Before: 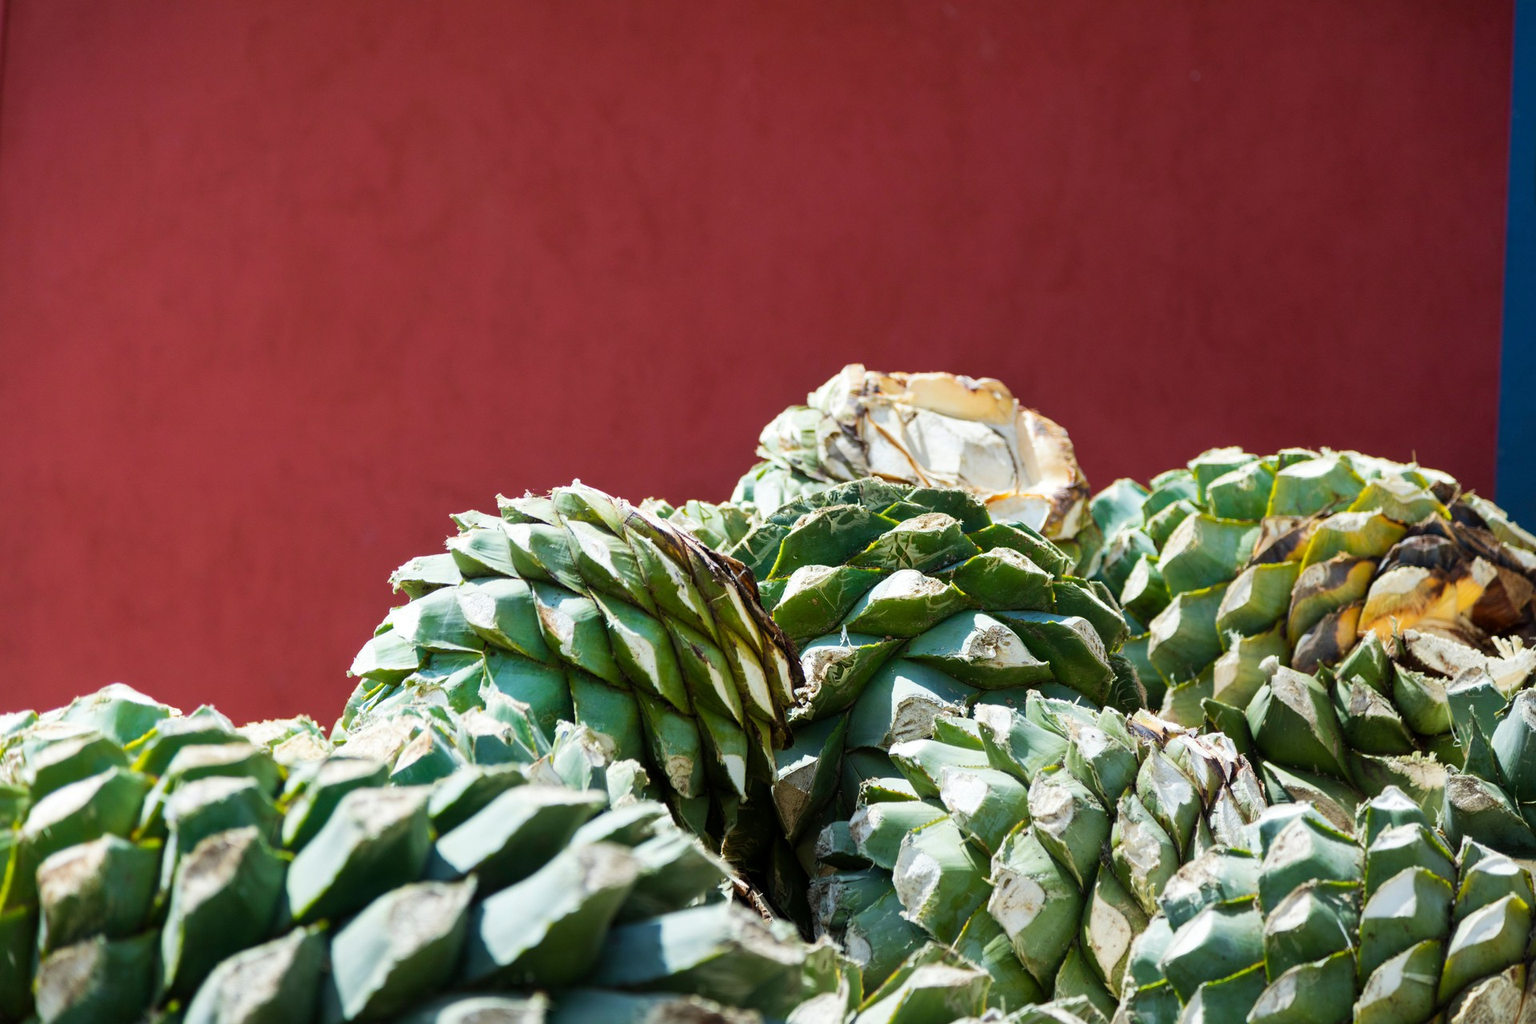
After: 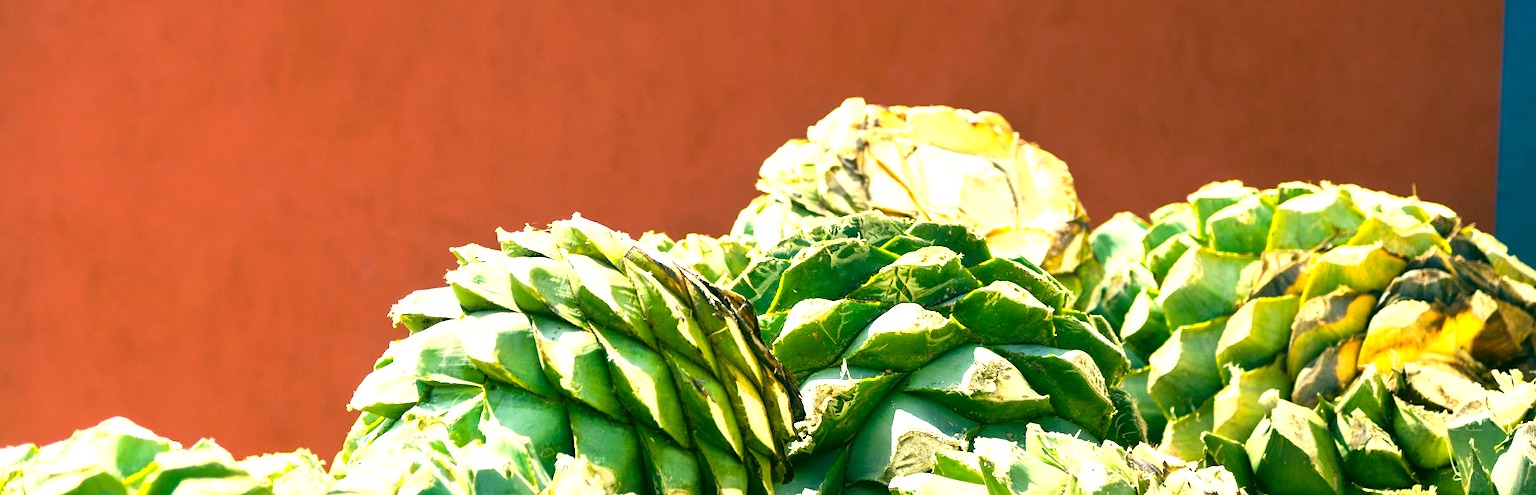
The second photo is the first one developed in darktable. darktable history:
exposure: black level correction 0, exposure 1.2 EV, compensate highlight preservation false
crop and rotate: top 26.056%, bottom 25.543%
color correction: highlights a* 5.62, highlights b* 33.57, shadows a* -25.86, shadows b* 4.02
